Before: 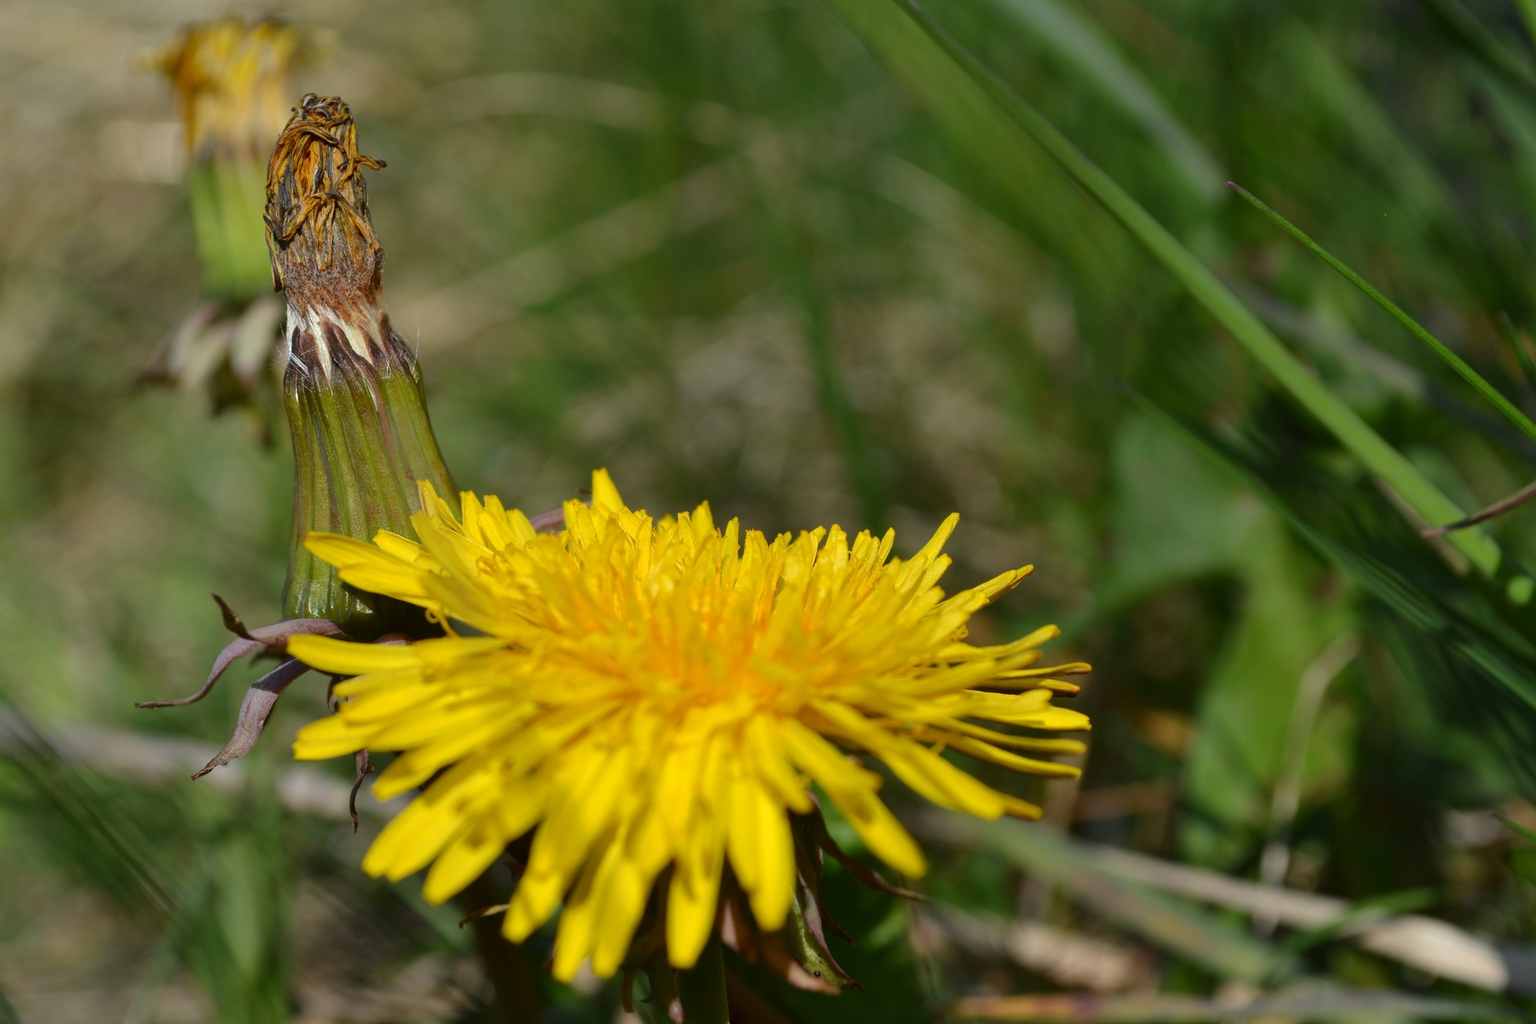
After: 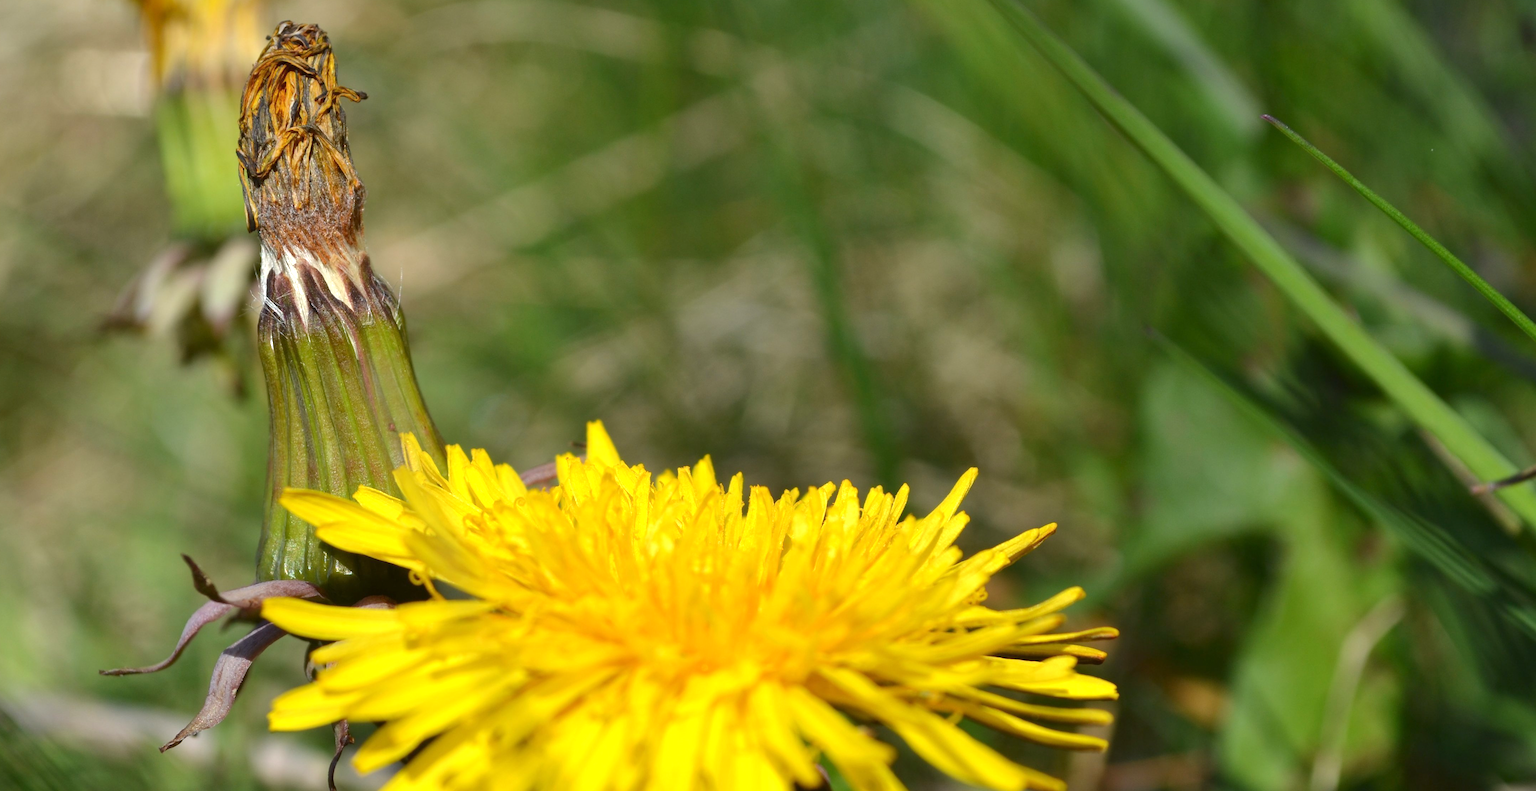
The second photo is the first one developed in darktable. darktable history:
crop: left 2.737%, top 7.287%, right 3.421%, bottom 20.179%
exposure: exposure 0.64 EV, compensate highlight preservation false
